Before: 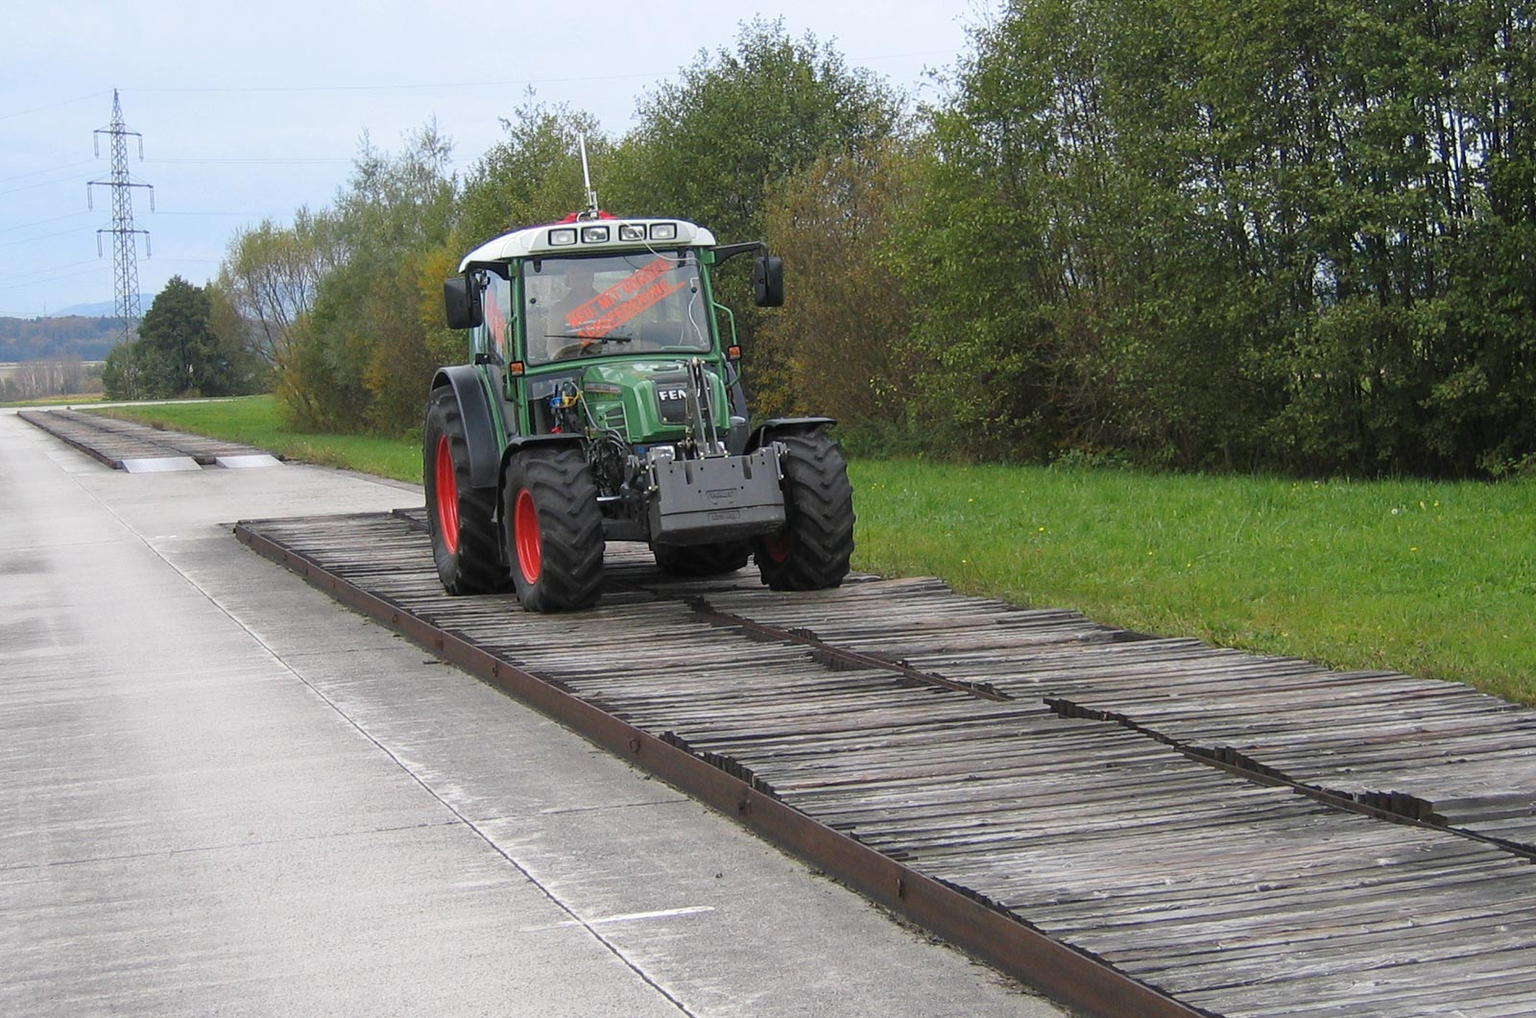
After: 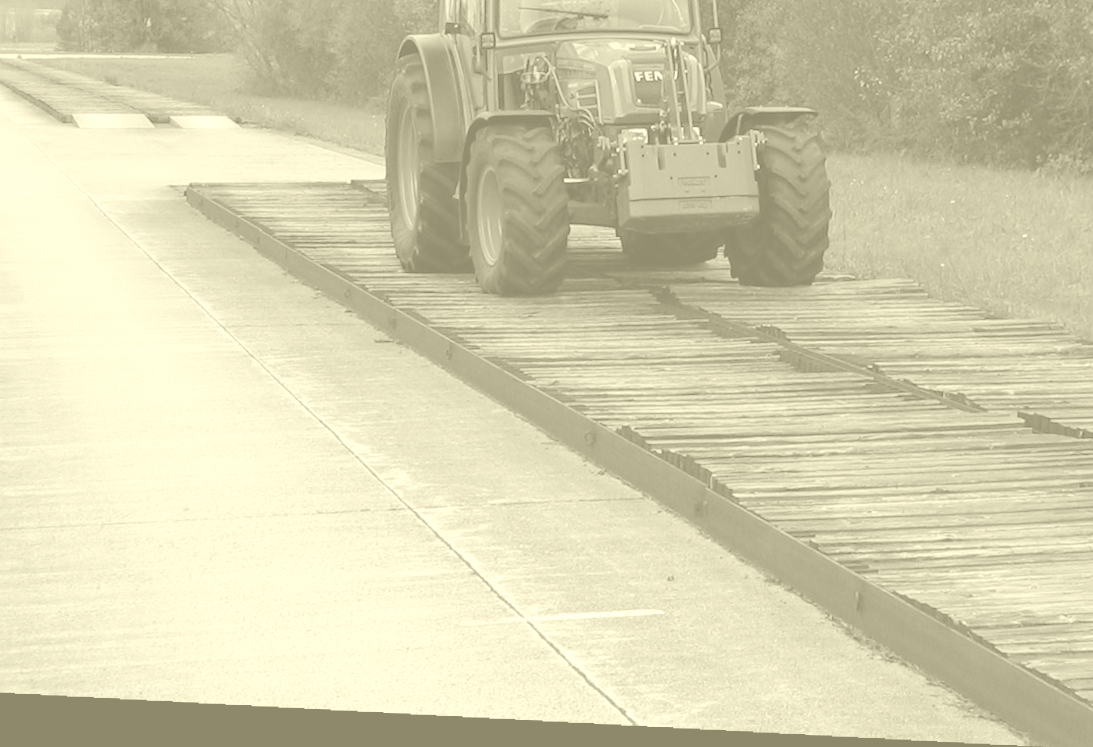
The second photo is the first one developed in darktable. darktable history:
colorize: hue 43.2°, saturation 40%, version 1
rotate and perspective: rotation 2.17°, automatic cropping off
crop and rotate: angle -0.82°, left 3.85%, top 31.828%, right 27.992%
